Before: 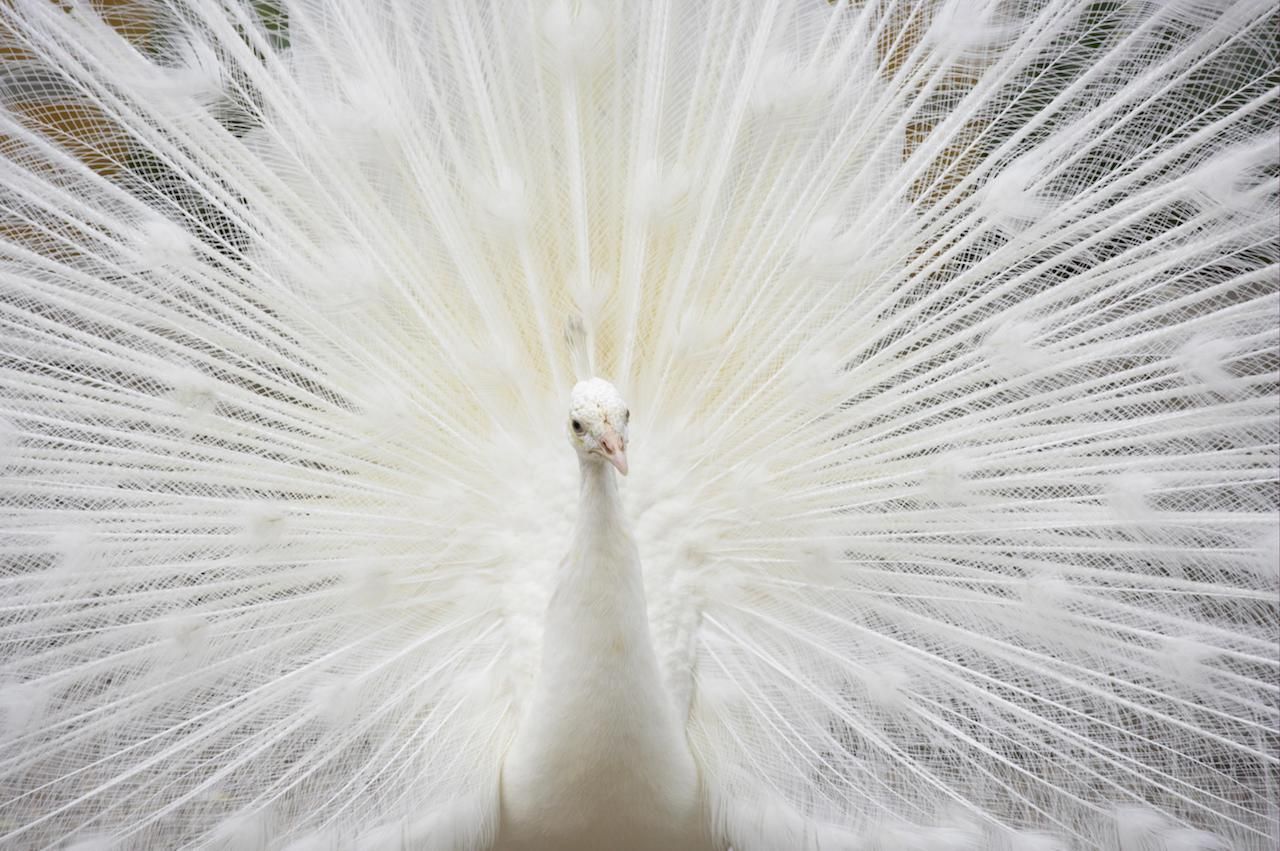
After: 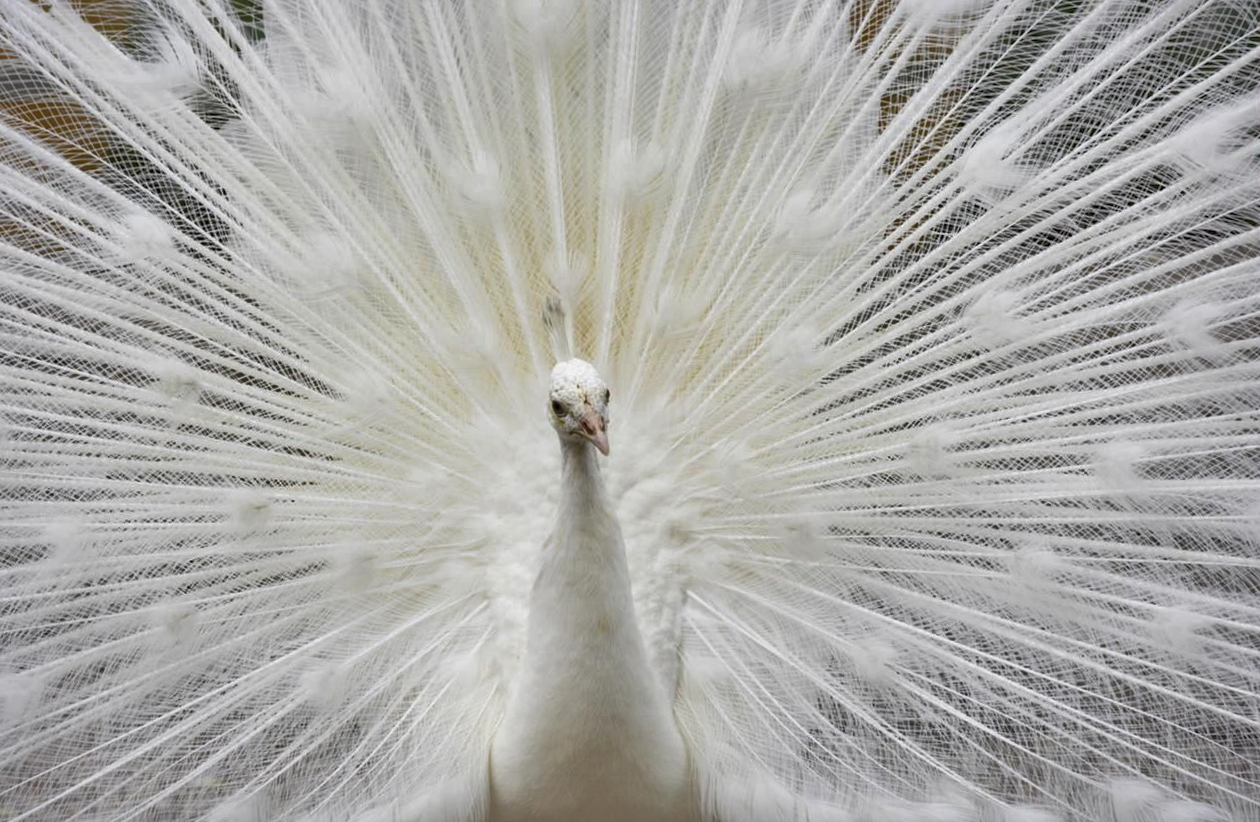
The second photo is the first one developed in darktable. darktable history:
rotate and perspective: rotation -1.32°, lens shift (horizontal) -0.031, crop left 0.015, crop right 0.985, crop top 0.047, crop bottom 0.982
shadows and highlights: shadows 60, highlights -60.23, soften with gaussian
